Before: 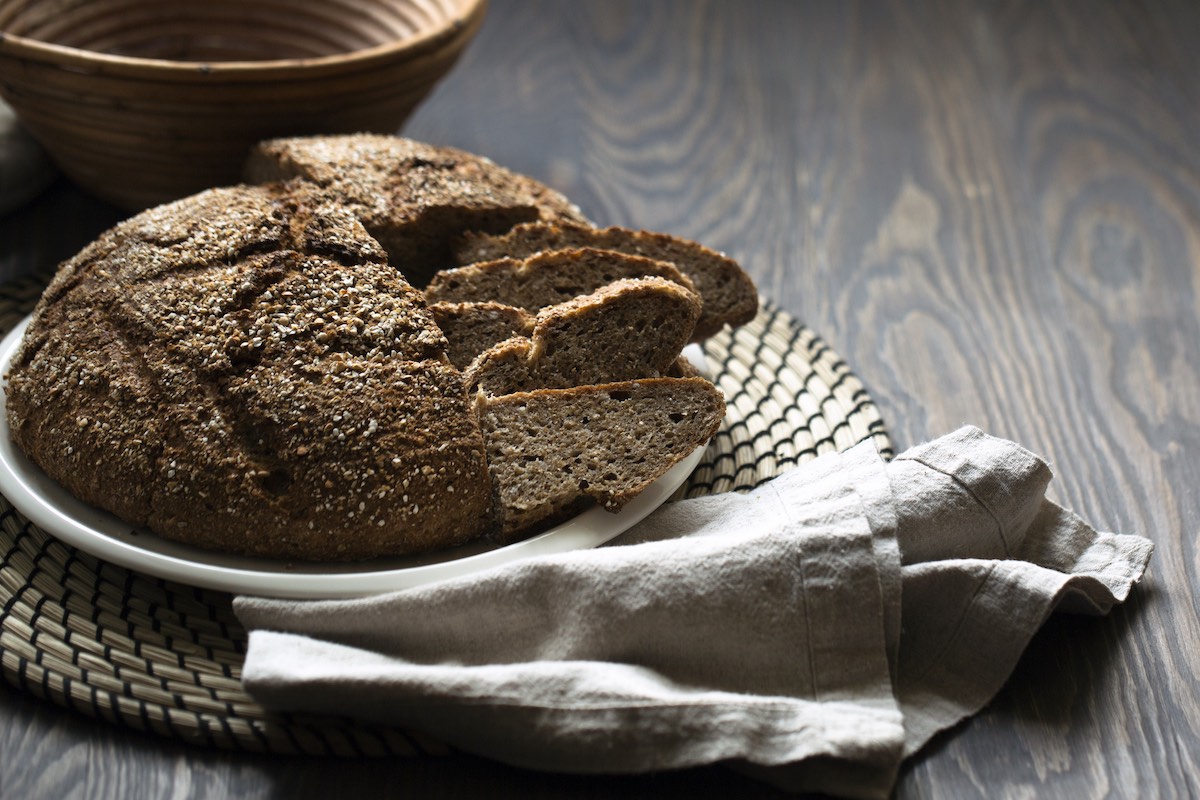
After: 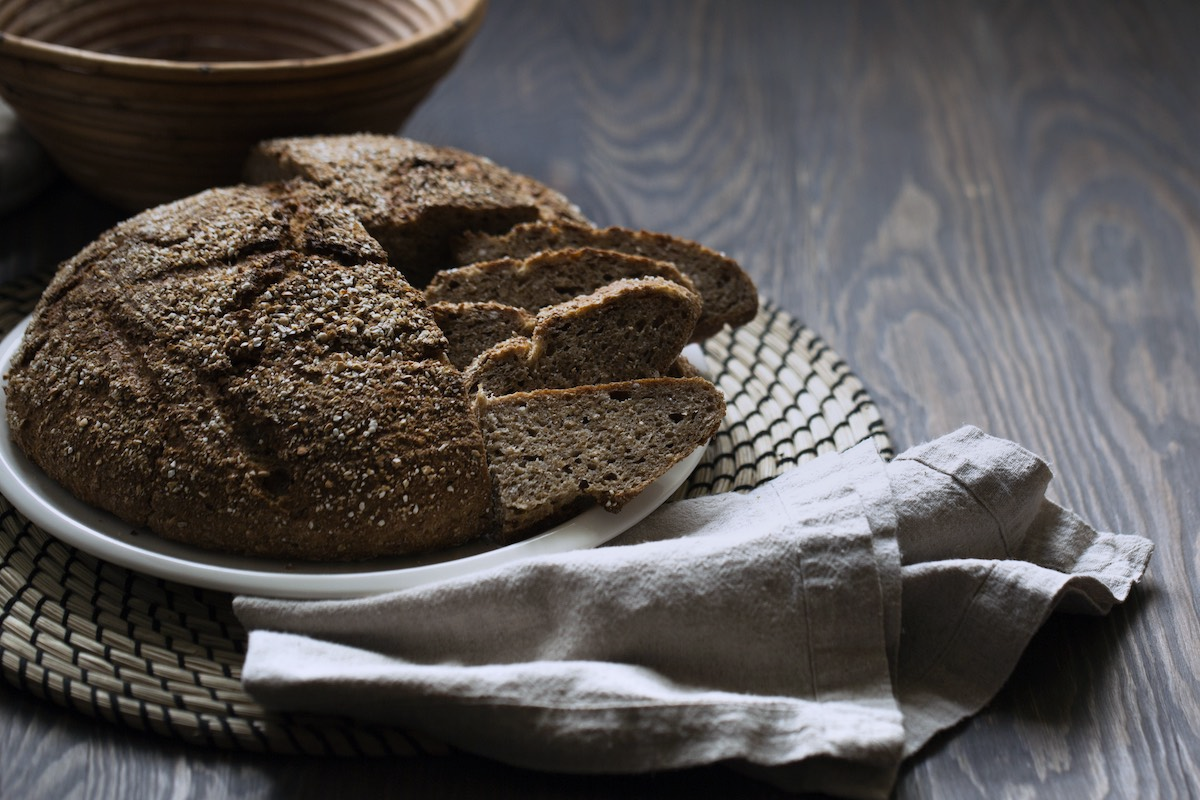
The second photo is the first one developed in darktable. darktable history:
white balance: red 0.984, blue 1.059
graduated density: rotation 5.63°, offset 76.9
